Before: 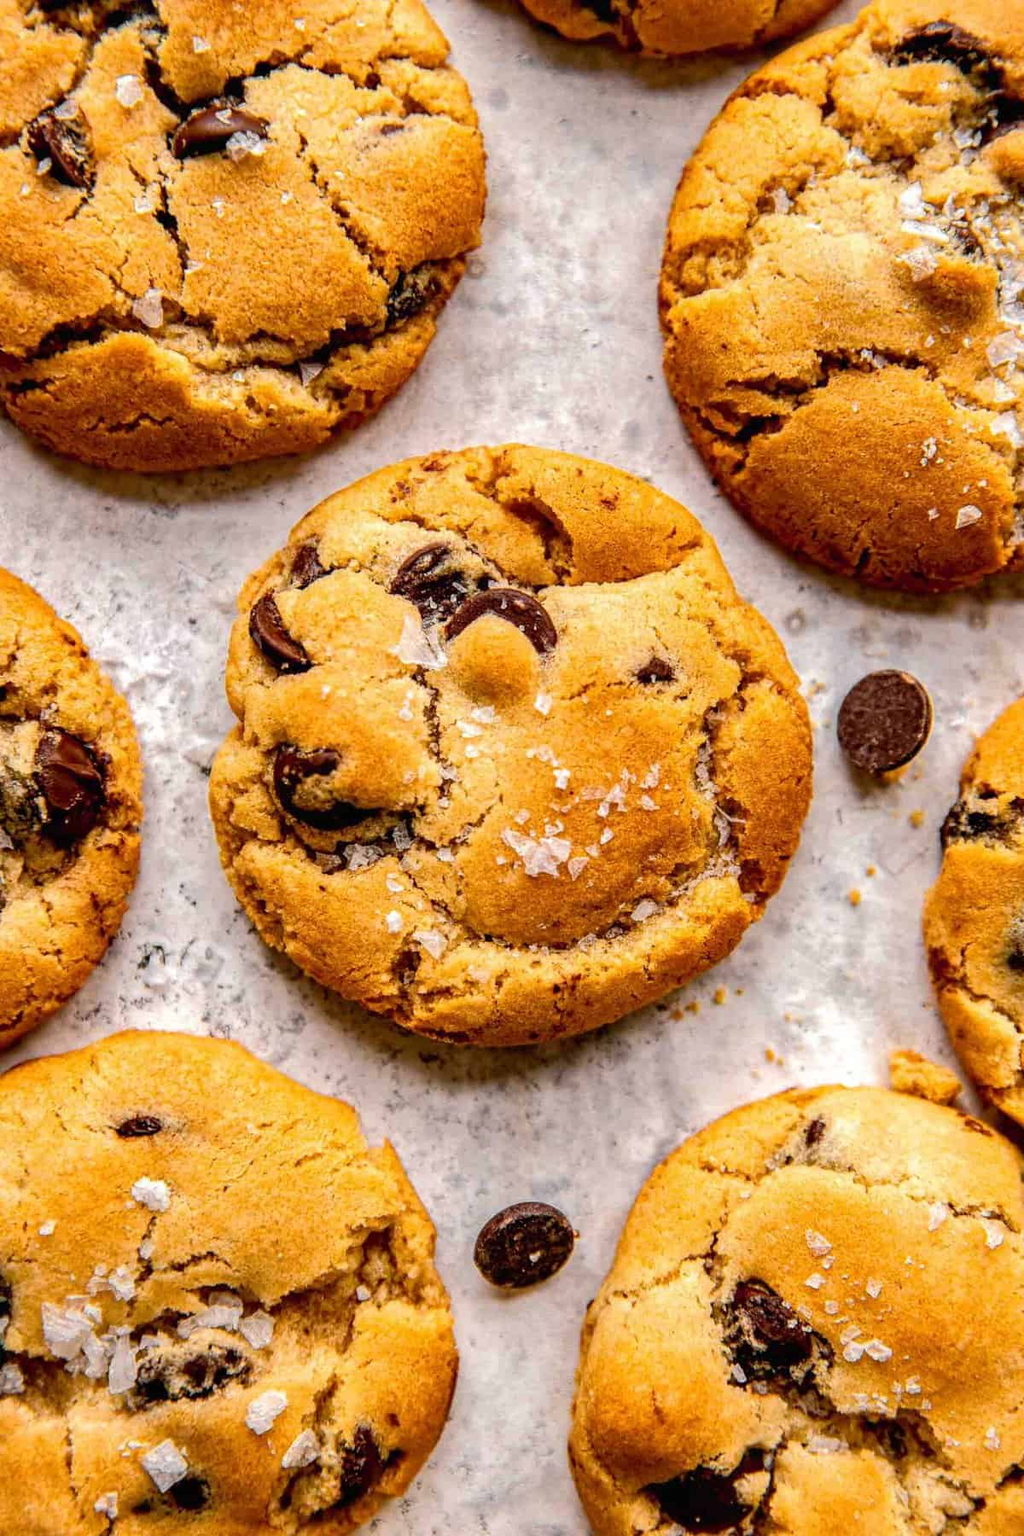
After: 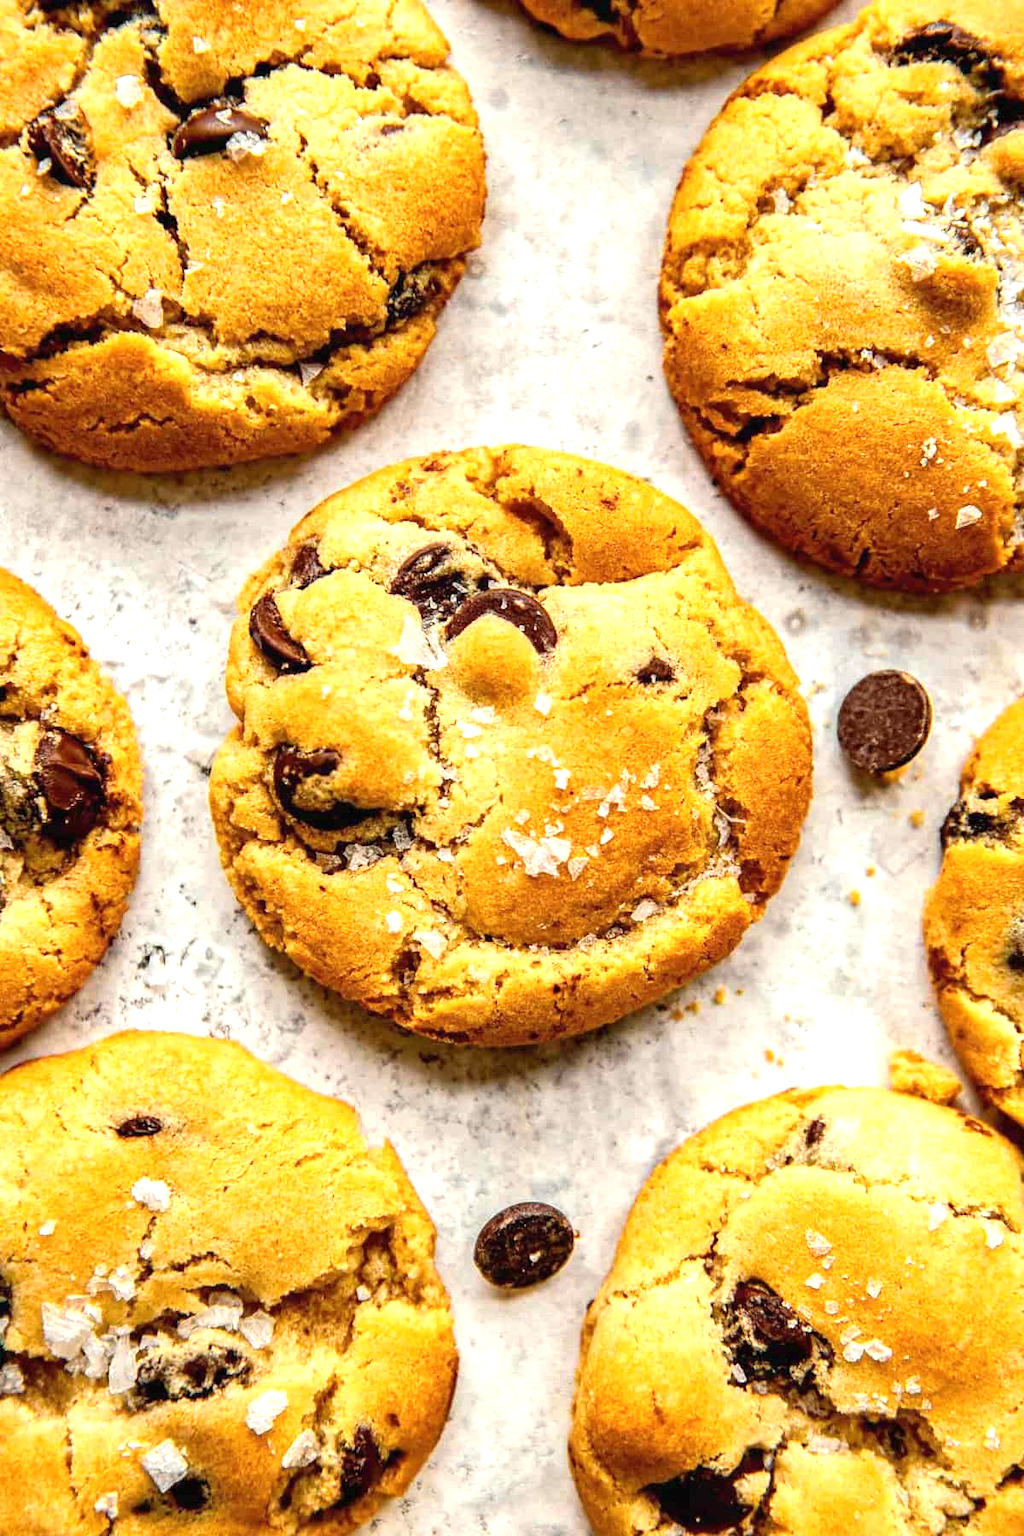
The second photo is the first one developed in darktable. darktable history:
exposure: black level correction 0, exposure 0.702 EV, compensate highlight preservation false
color correction: highlights a* -4.57, highlights b* 5.05, saturation 0.941
